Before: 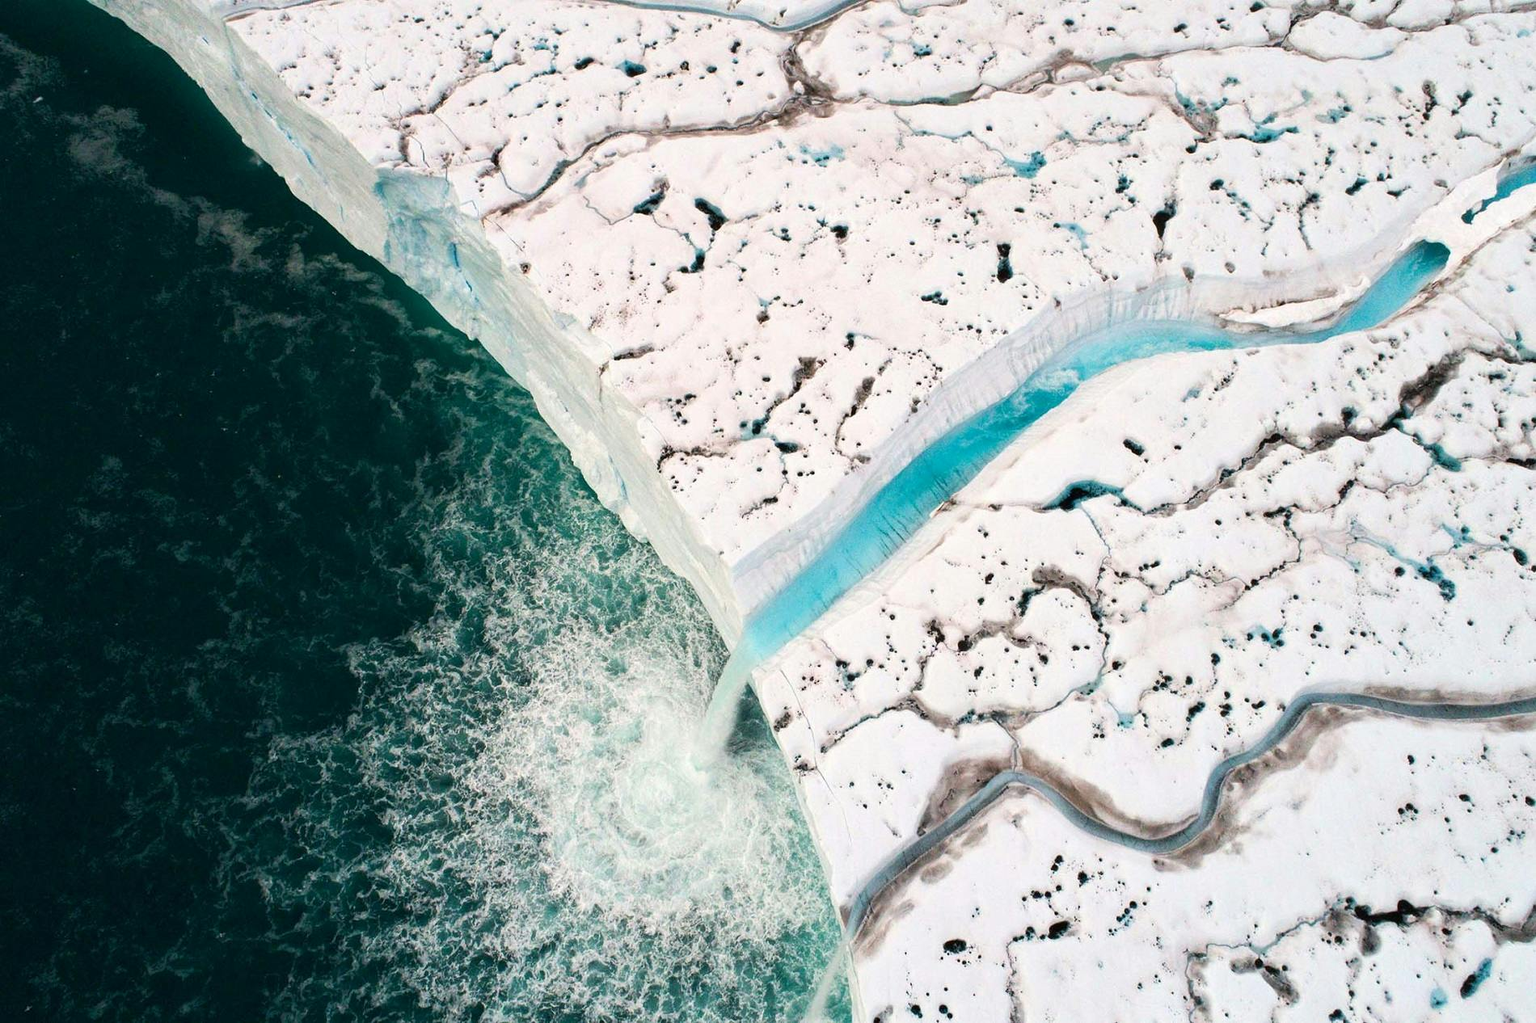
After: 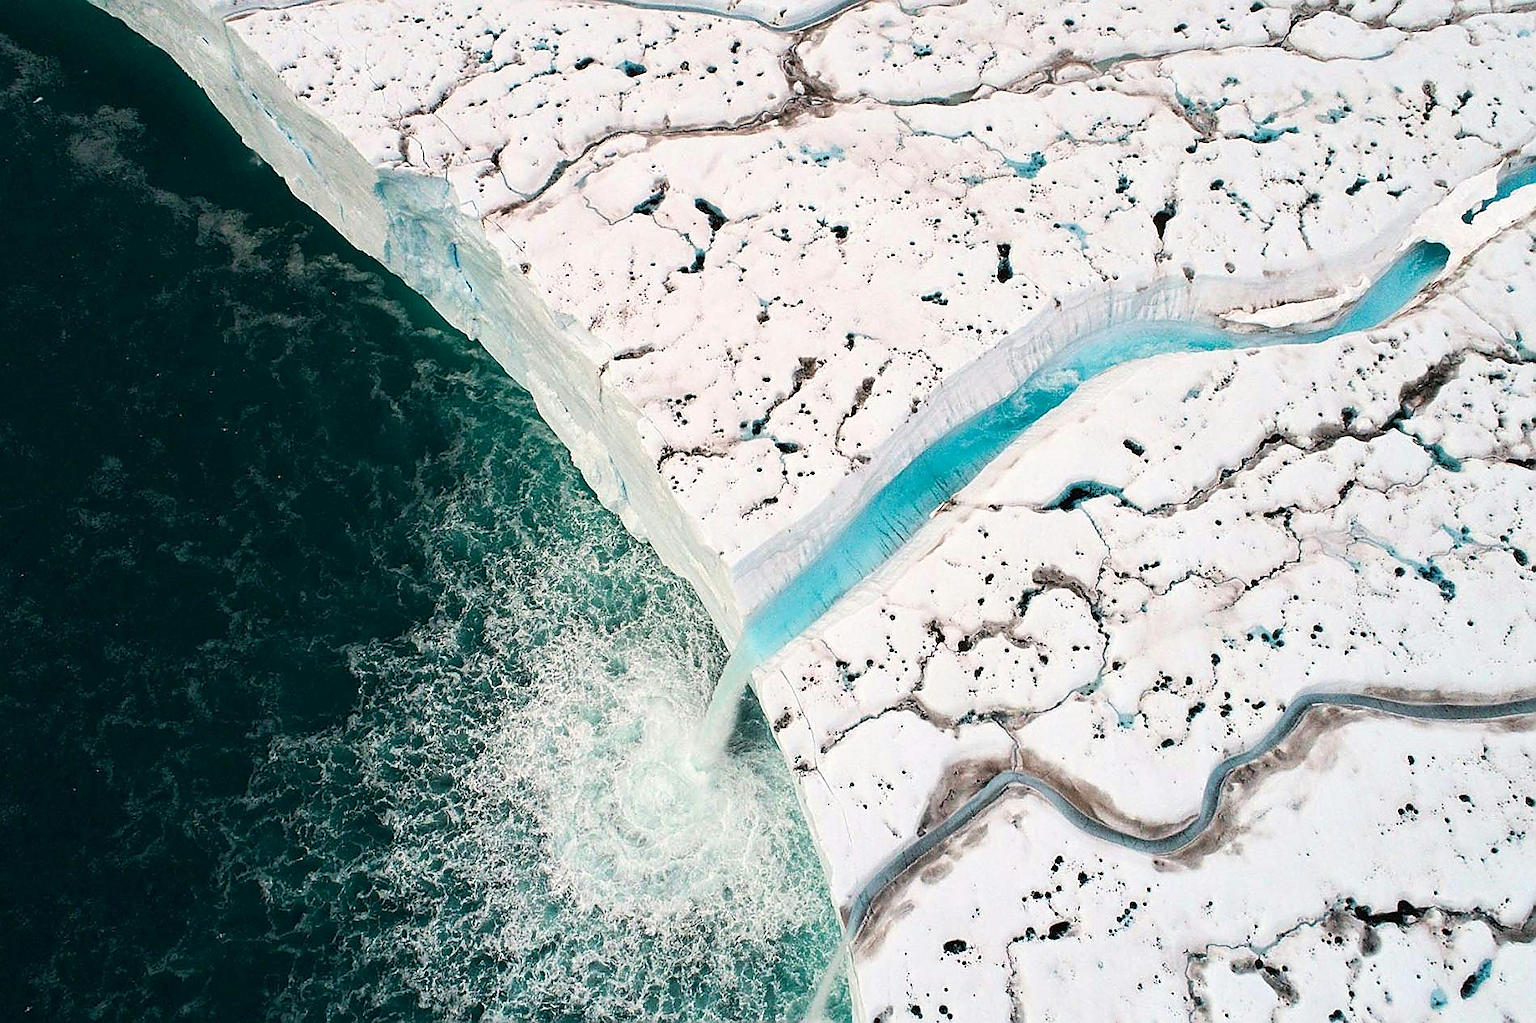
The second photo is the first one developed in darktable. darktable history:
sharpen: radius 1.395, amount 1.236, threshold 0.681
